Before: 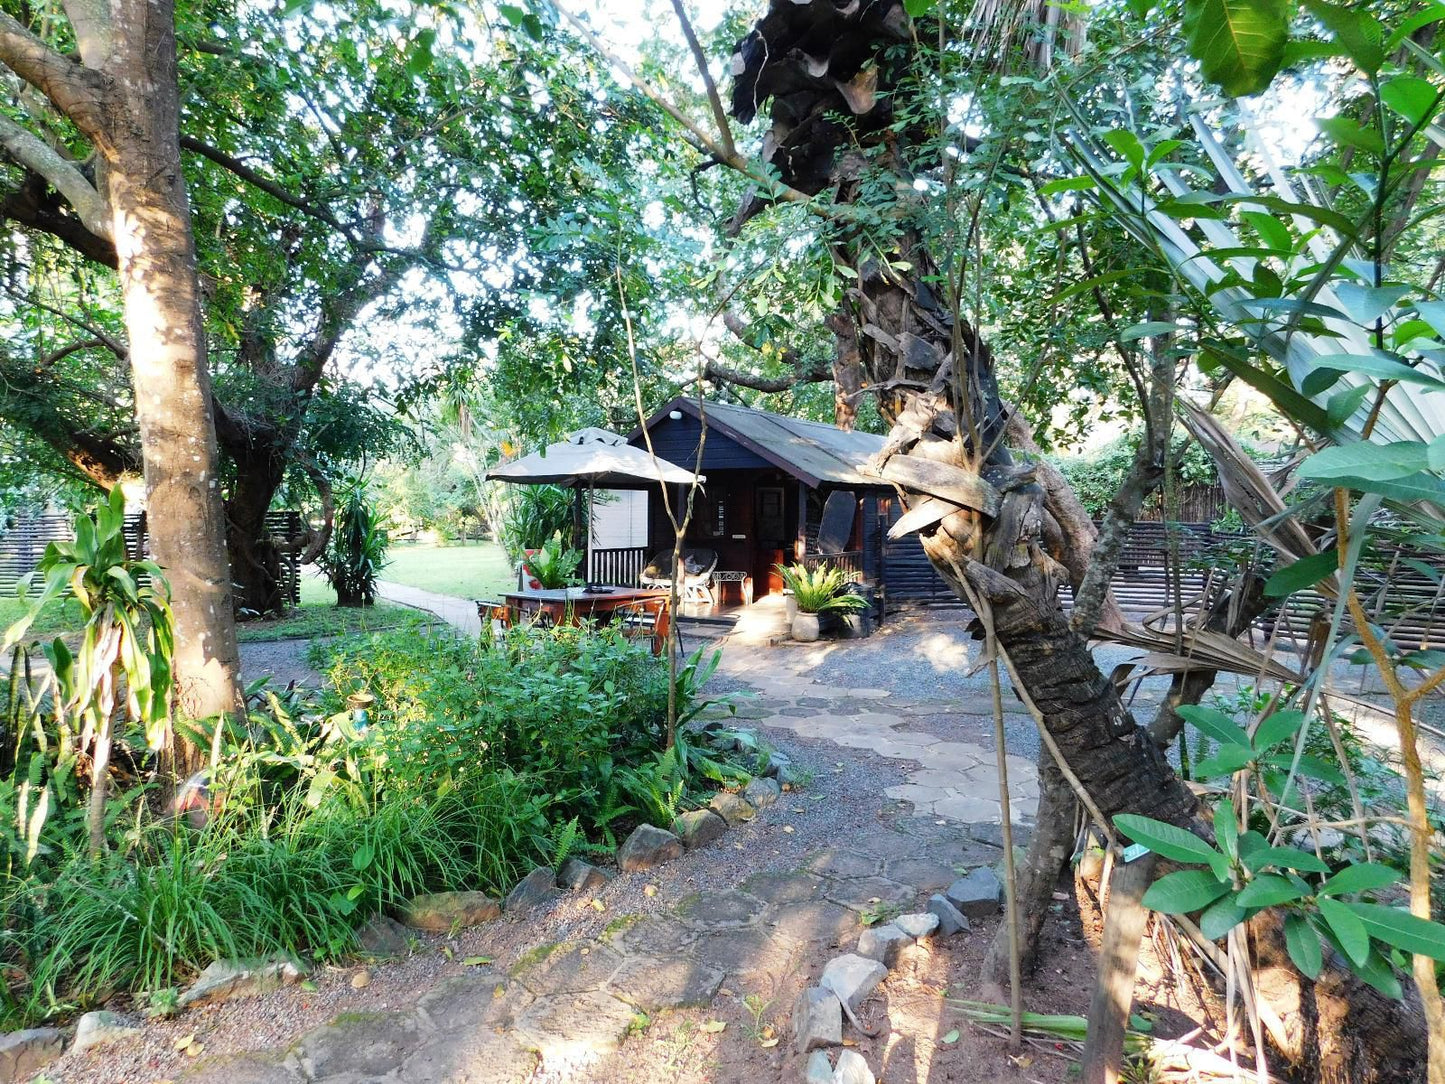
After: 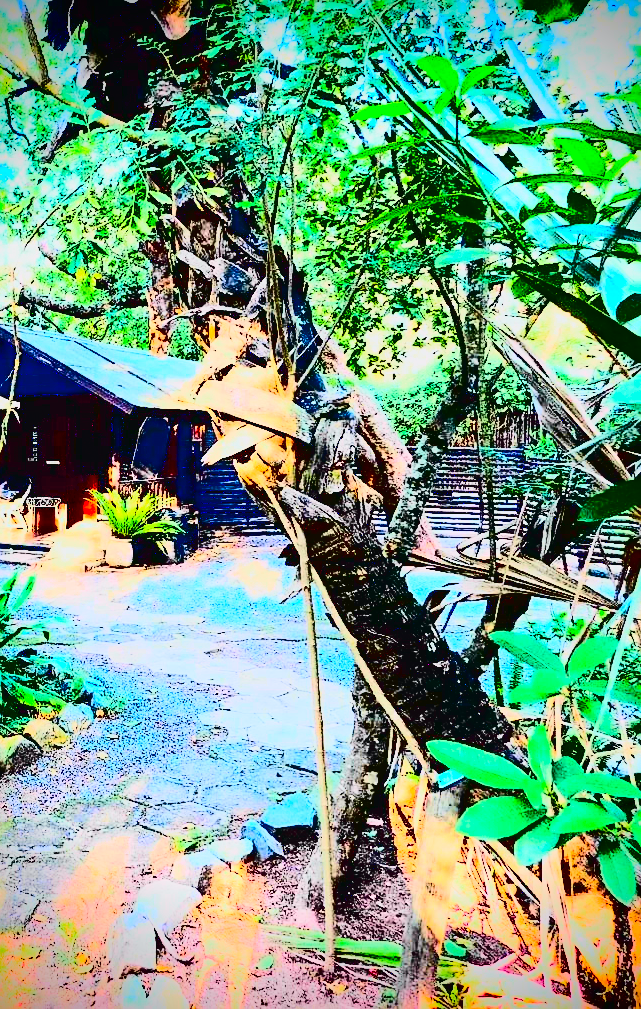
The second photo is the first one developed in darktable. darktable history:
tone curve: curves: ch0 [(0, 0.026) (0.181, 0.223) (0.405, 0.46) (0.456, 0.528) (0.634, 0.728) (0.877, 0.89) (0.984, 0.935)]; ch1 [(0, 0) (0.443, 0.43) (0.492, 0.488) (0.566, 0.579) (0.595, 0.625) (0.65, 0.657) (0.696, 0.725) (1, 1)]; ch2 [(0, 0) (0.33, 0.301) (0.421, 0.443) (0.447, 0.489) (0.495, 0.494) (0.537, 0.57) (0.586, 0.591) (0.663, 0.686) (1, 1)], color space Lab, independent channels, preserve colors none
sharpen: on, module defaults
contrast brightness saturation: contrast 0.756, brightness -0.981, saturation 0.981
vignetting: fall-off radius 60.81%, brightness -0.991, saturation 0.497, unbound false
base curve: curves: ch0 [(0, 0.007) (0.028, 0.063) (0.121, 0.311) (0.46, 0.743) (0.859, 0.957) (1, 1)]
crop: left 47.527%, top 6.898%, right 8.057%
